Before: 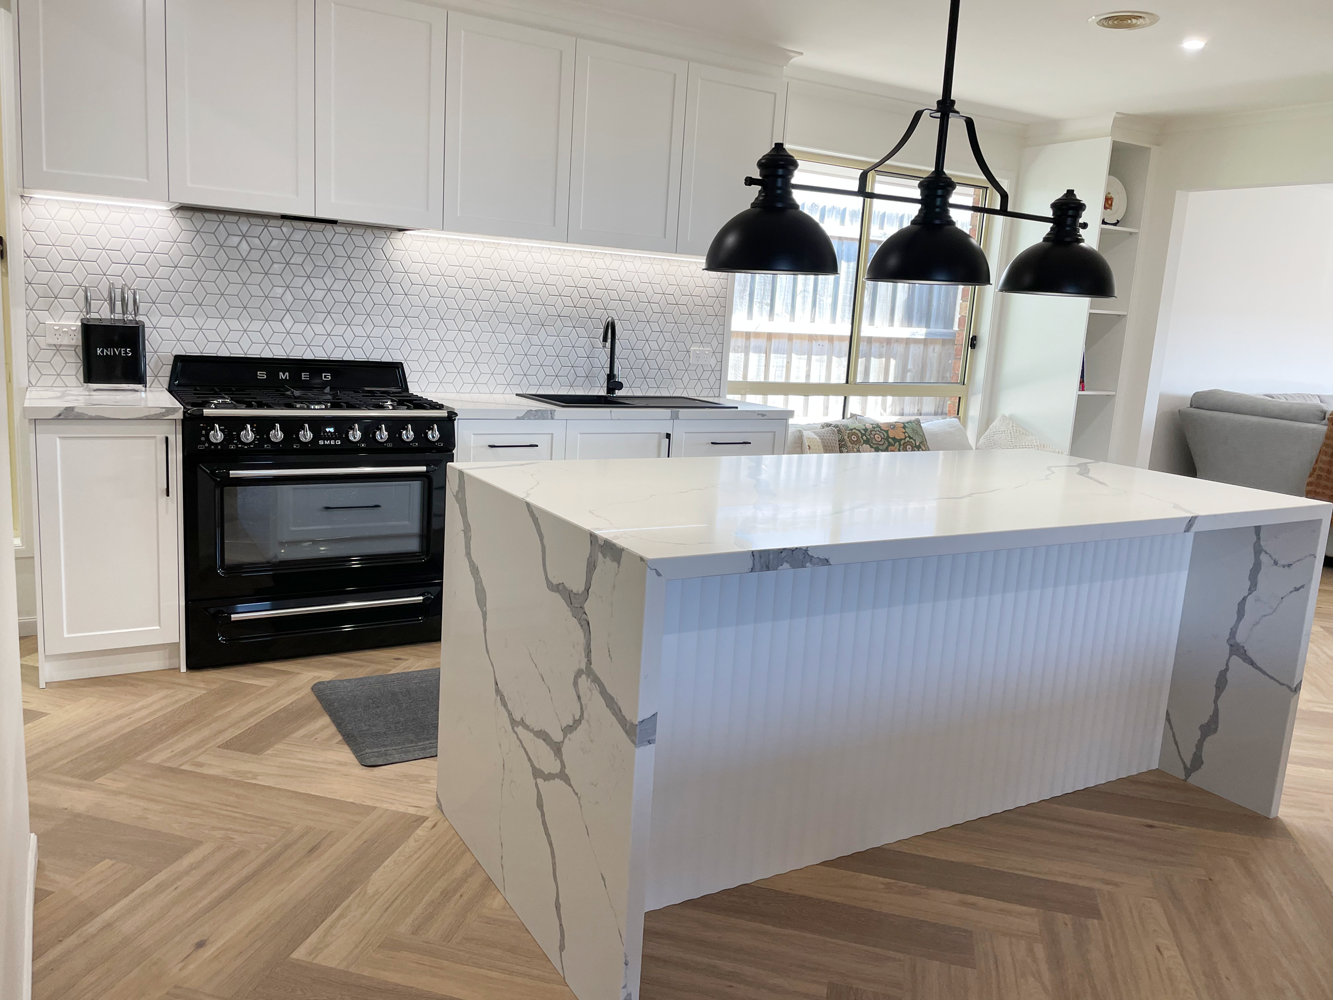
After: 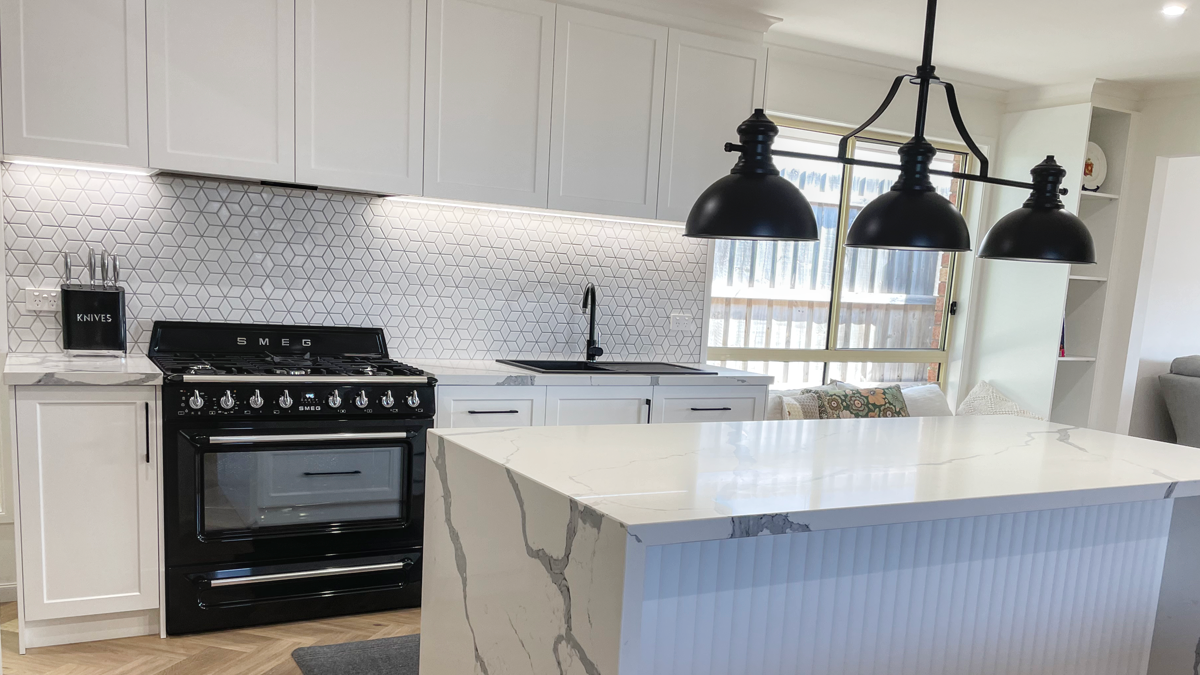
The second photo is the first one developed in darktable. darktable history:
local contrast: detail 115%
crop: left 1.509%, top 3.452%, right 7.696%, bottom 28.452%
